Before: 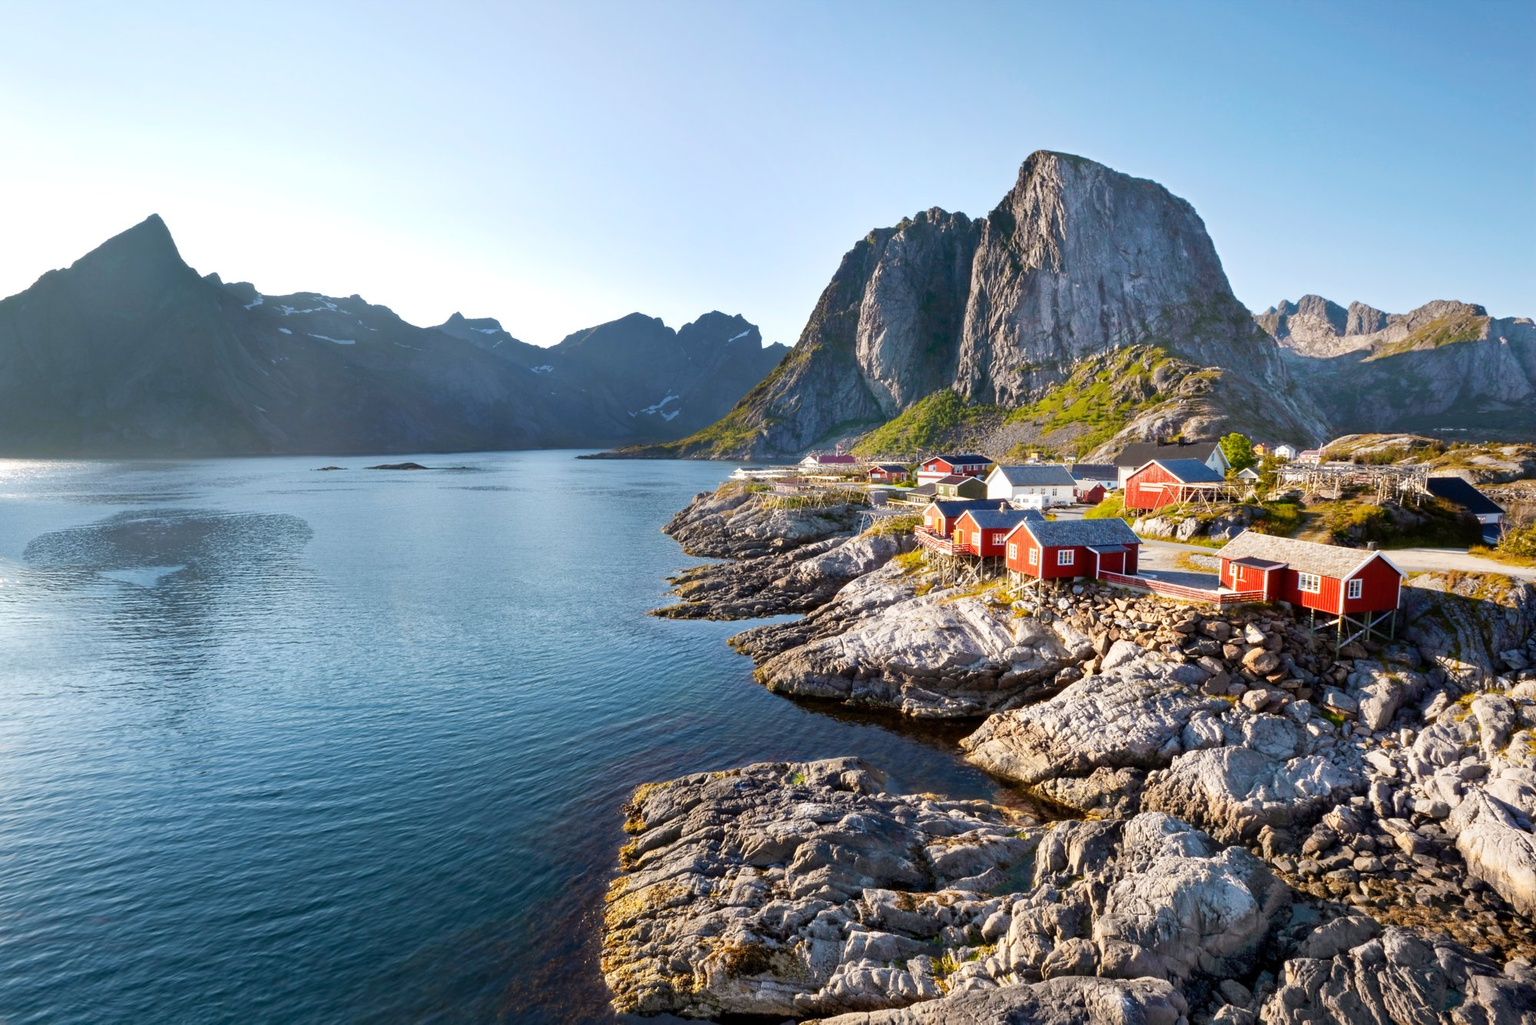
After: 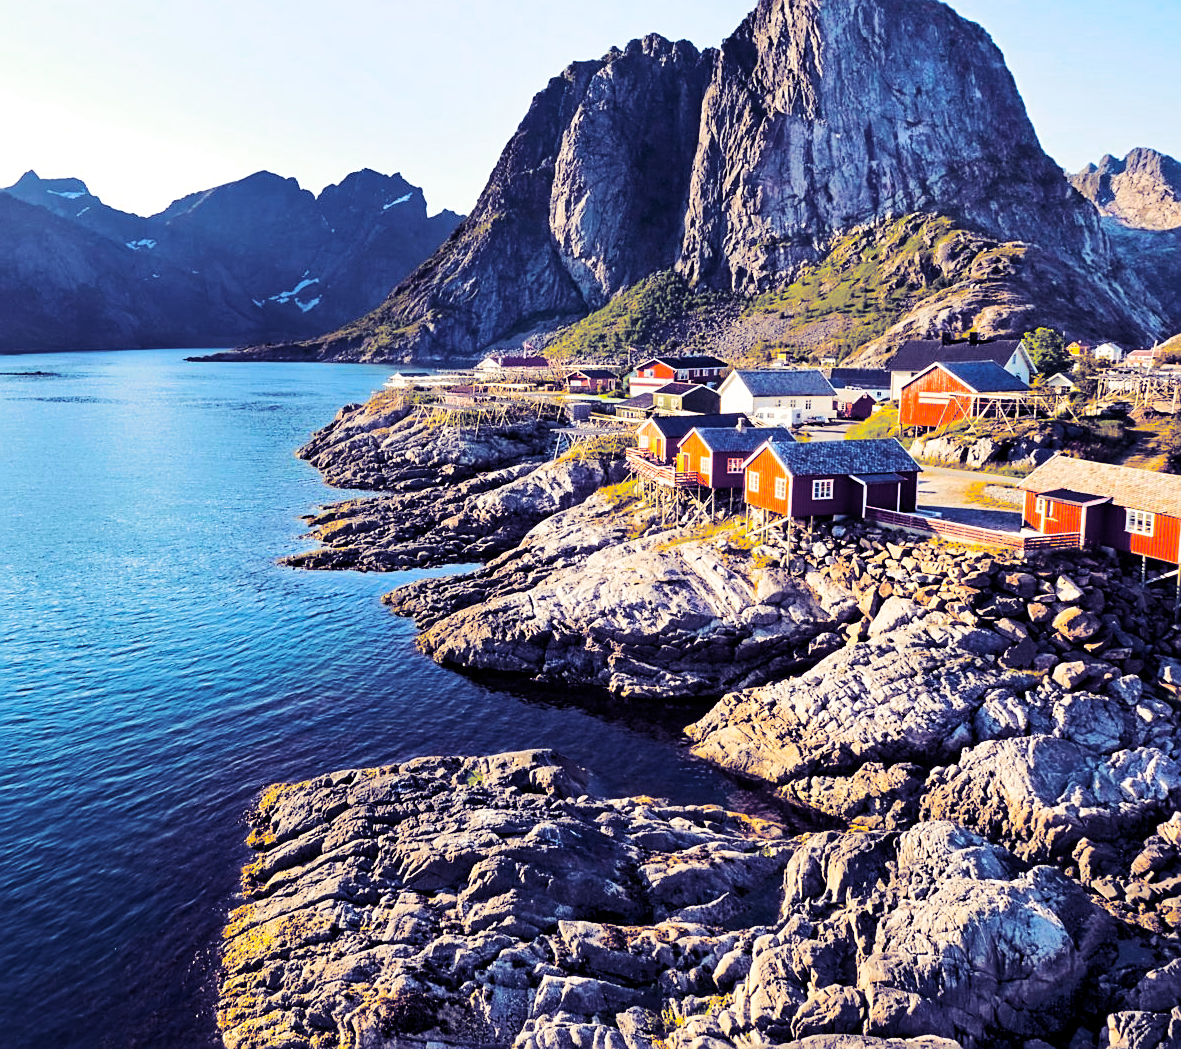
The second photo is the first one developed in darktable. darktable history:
crop and rotate: left 28.256%, top 17.734%, right 12.656%, bottom 3.573%
split-toning: shadows › hue 242.67°, shadows › saturation 0.733, highlights › hue 45.33°, highlights › saturation 0.667, balance -53.304, compress 21.15%
color balance rgb: perceptual saturation grading › global saturation 30%, global vibrance 20%
rgb curve: curves: ch0 [(0, 0) (0.284, 0.292) (0.505, 0.644) (1, 1)]; ch1 [(0, 0) (0.284, 0.292) (0.505, 0.644) (1, 1)]; ch2 [(0, 0) (0.284, 0.292) (0.505, 0.644) (1, 1)], compensate middle gray true
haze removal: strength 0.29, distance 0.25, compatibility mode true, adaptive false
contrast brightness saturation: saturation -0.05
sharpen: on, module defaults
